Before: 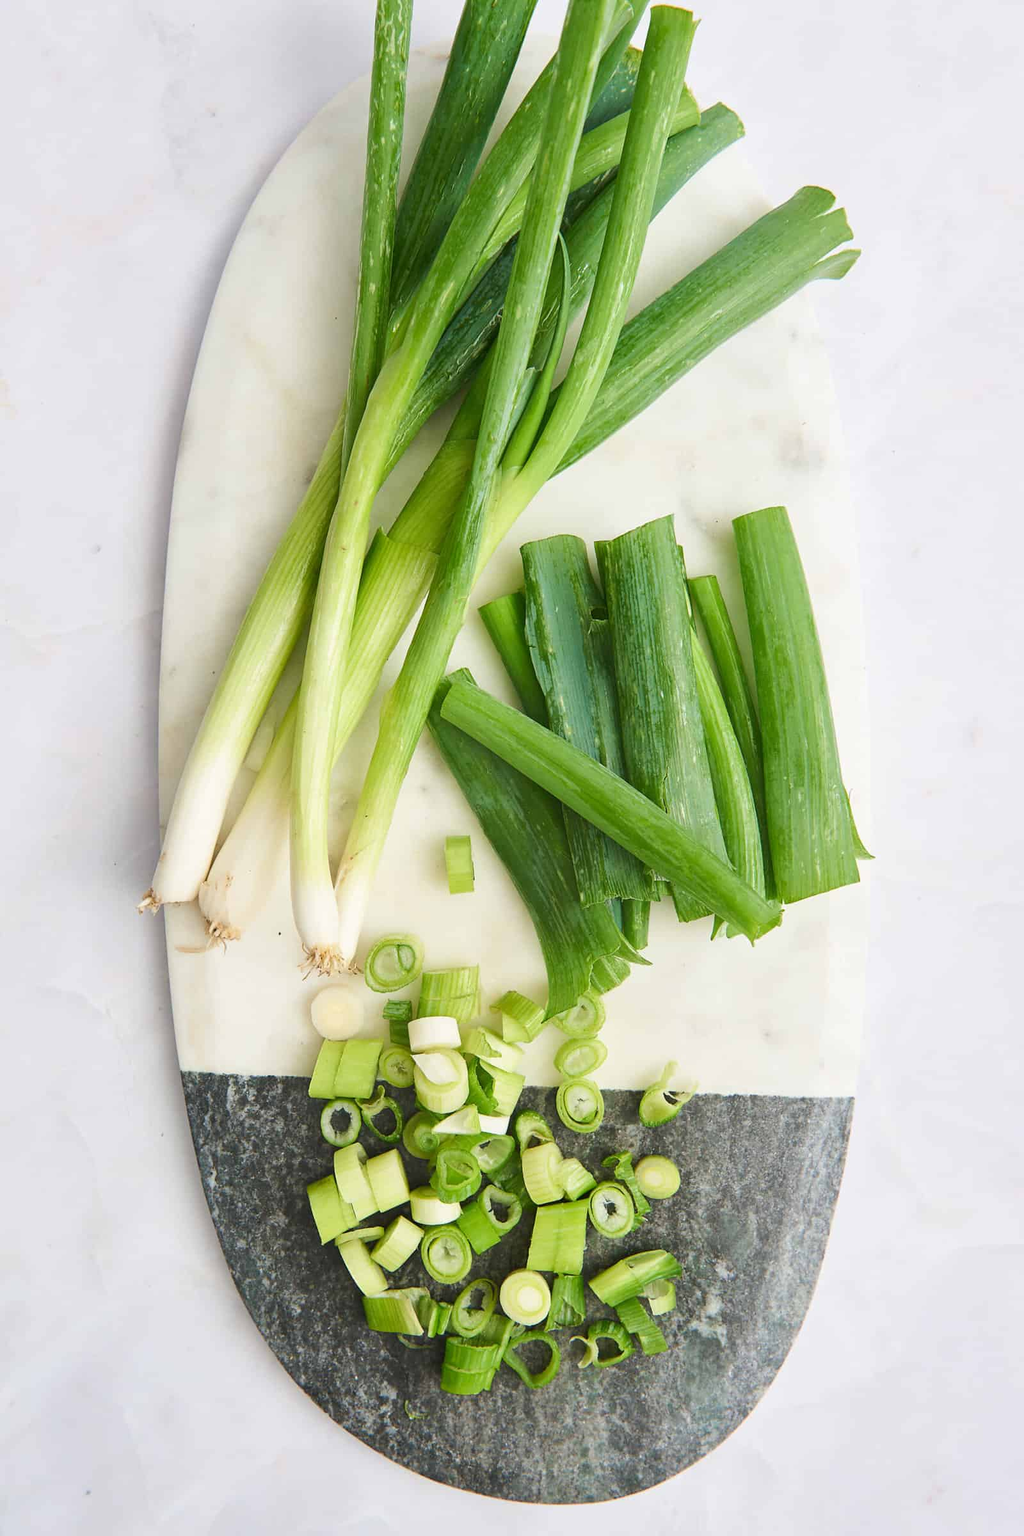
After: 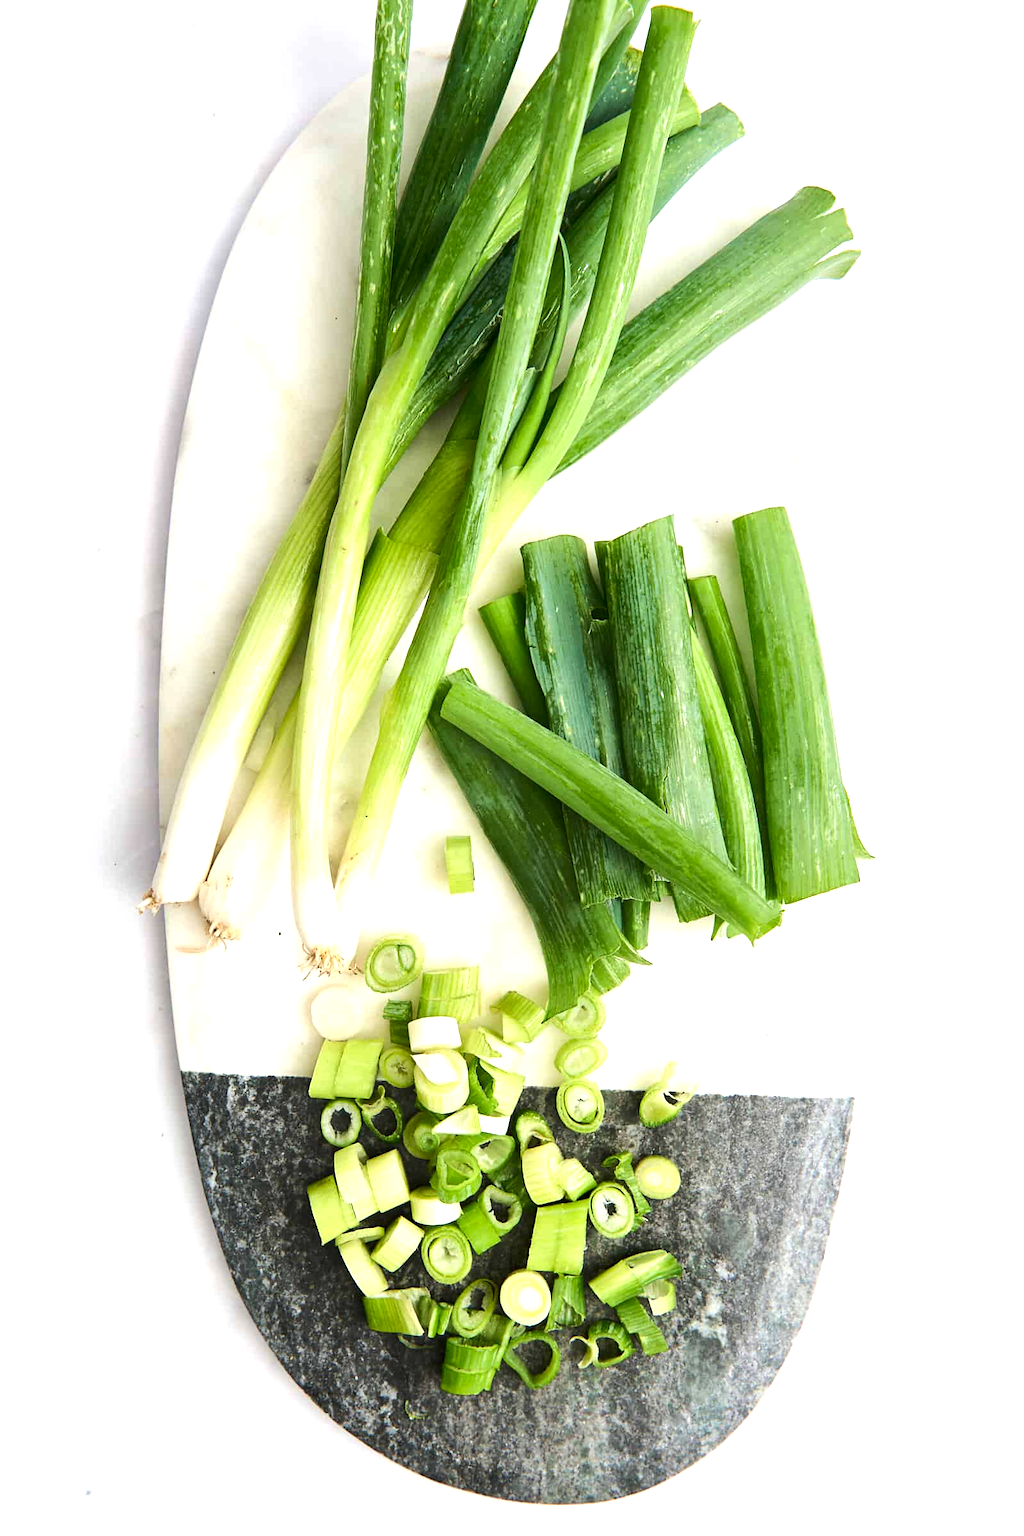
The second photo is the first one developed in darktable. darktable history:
tone equalizer: -8 EV -0.75 EV, -7 EV -0.7 EV, -6 EV -0.6 EV, -5 EV -0.4 EV, -3 EV 0.4 EV, -2 EV 0.6 EV, -1 EV 0.7 EV, +0 EV 0.75 EV, edges refinement/feathering 500, mask exposure compensation -1.57 EV, preserve details no
exposure: black level correction 0.005, exposure 0.001 EV, compensate highlight preservation false
